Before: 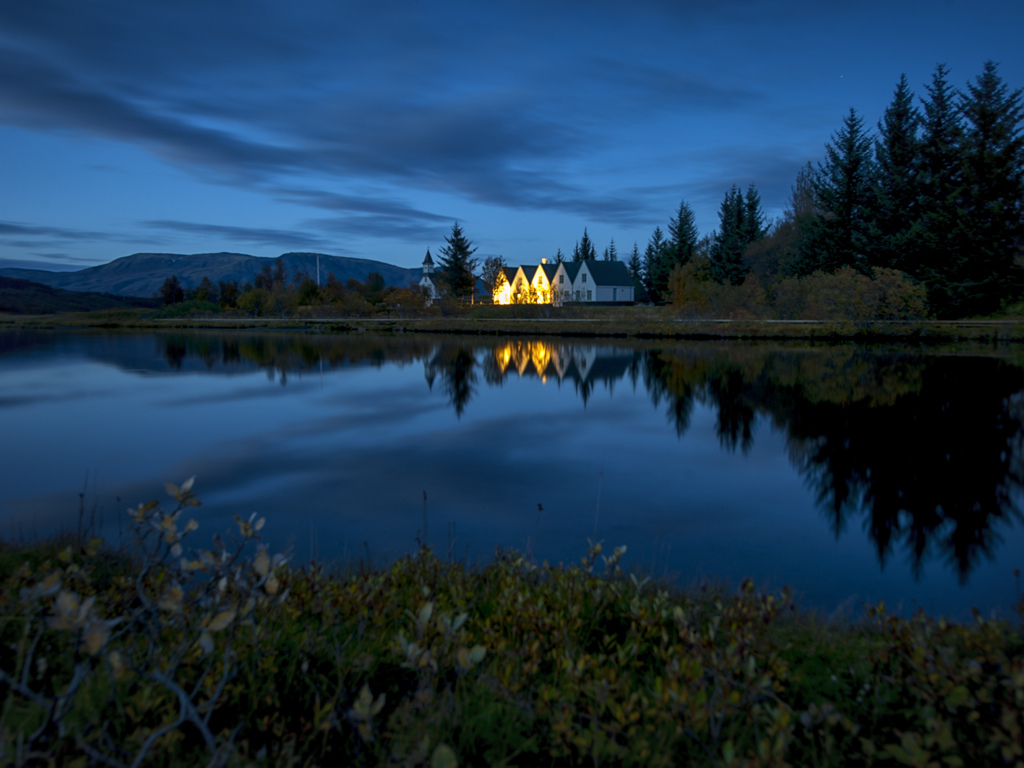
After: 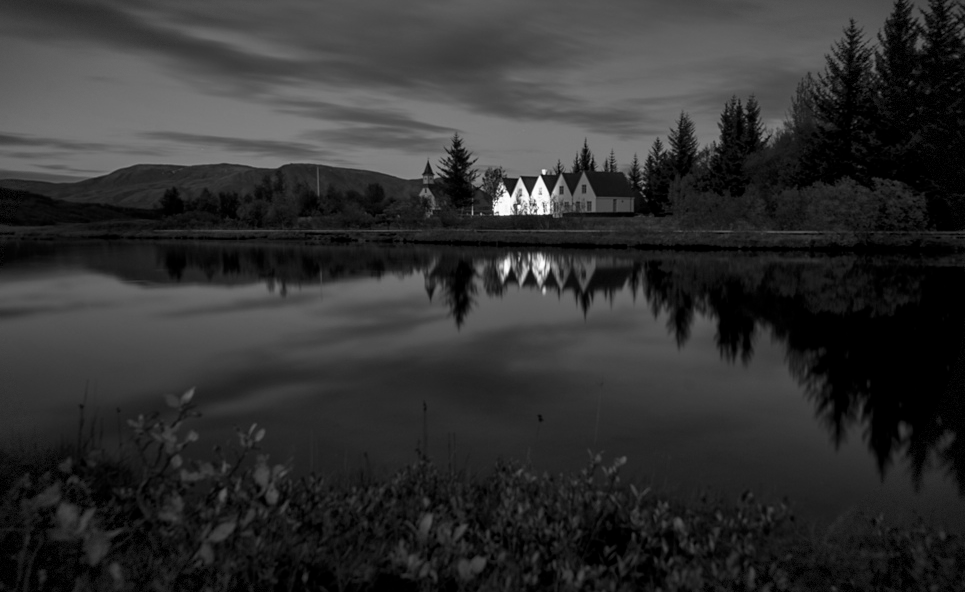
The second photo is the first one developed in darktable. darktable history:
white balance: red 1.127, blue 0.943
crop and rotate: angle 0.03°, top 11.643%, right 5.651%, bottom 11.189%
monochrome: a -6.99, b 35.61, size 1.4
vignetting: fall-off start 100%, brightness -0.406, saturation -0.3, width/height ratio 1.324, dithering 8-bit output, unbound false
color correction: highlights a* -2.24, highlights b* -18.1
